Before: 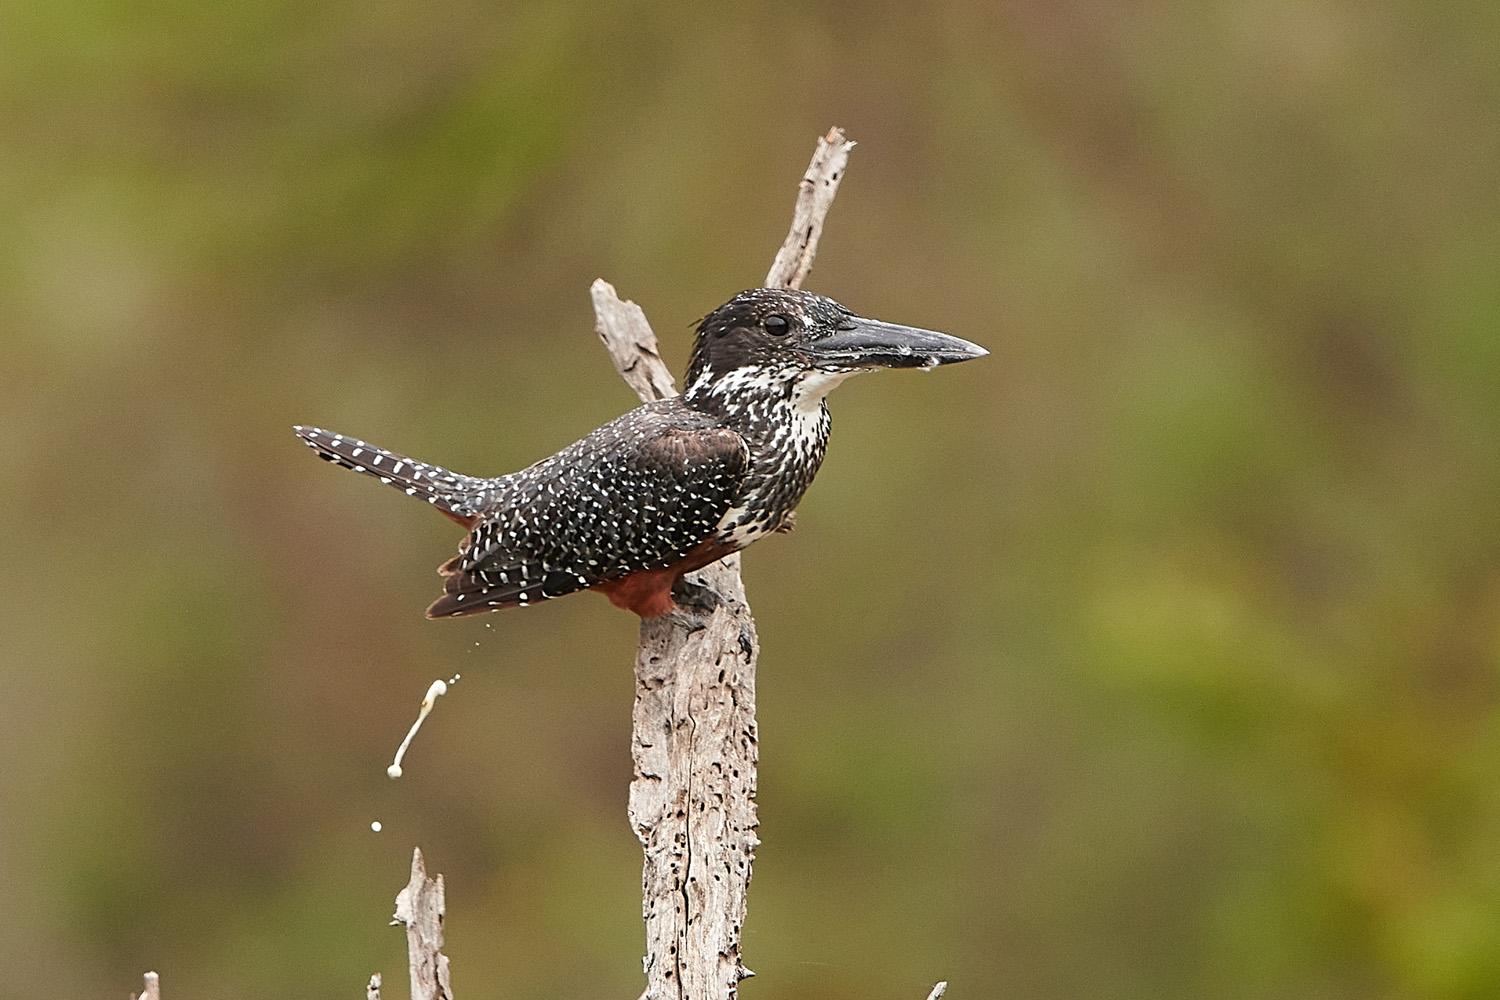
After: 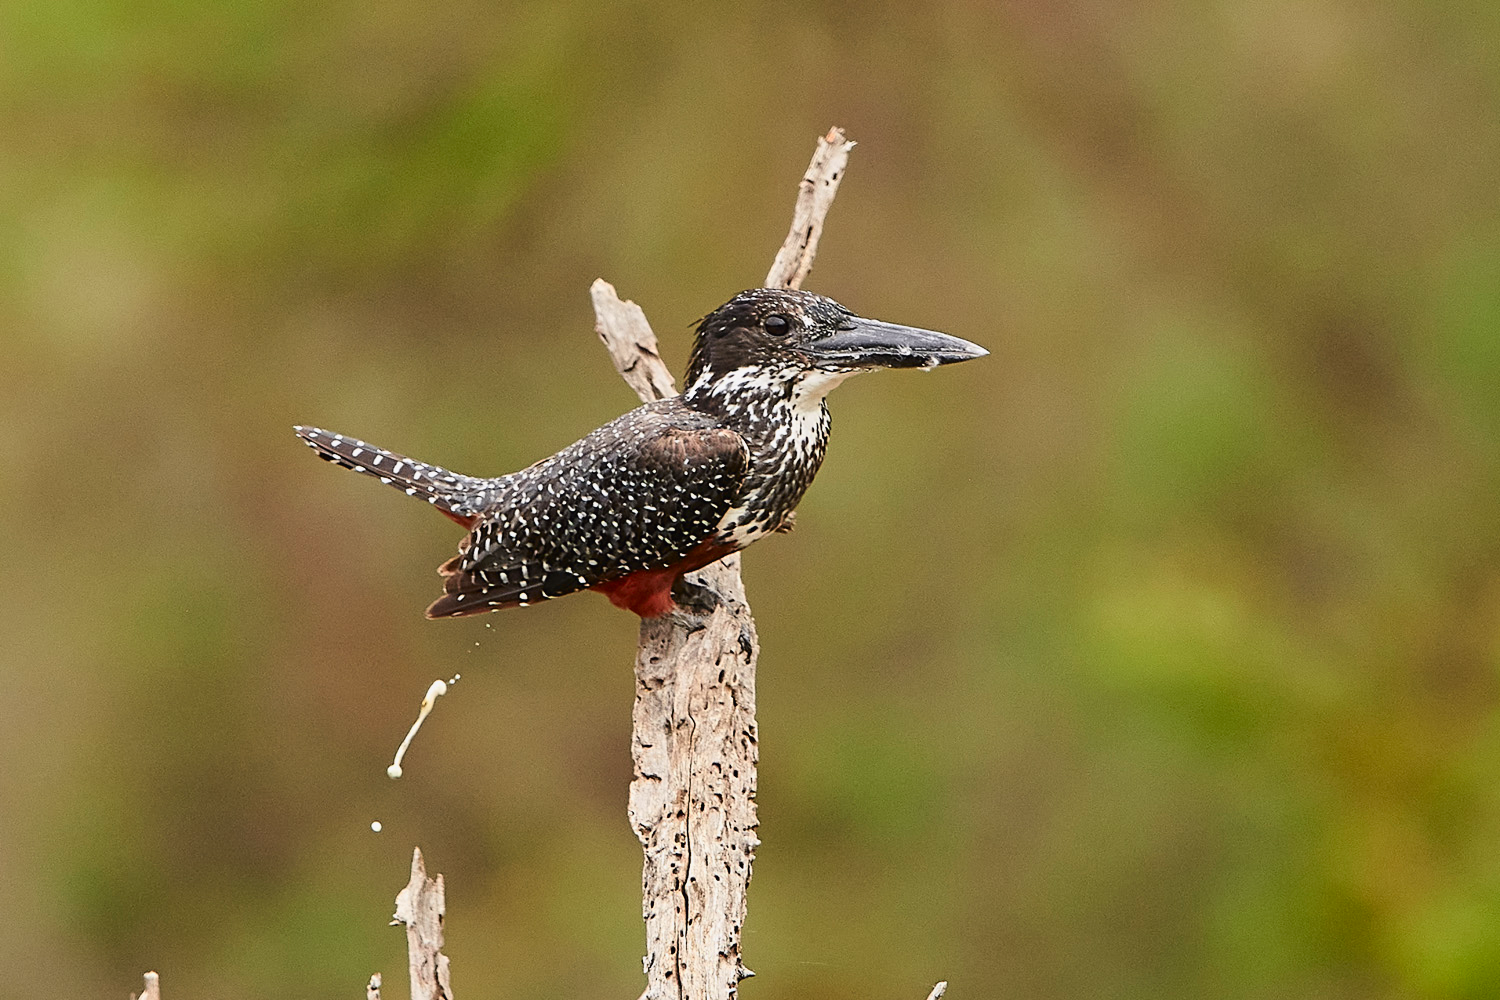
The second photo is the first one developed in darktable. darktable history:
tone curve: curves: ch0 [(0, 0.011) (0.139, 0.106) (0.295, 0.271) (0.499, 0.523) (0.739, 0.782) (0.857, 0.879) (1, 0.967)]; ch1 [(0, 0) (0.291, 0.229) (0.394, 0.365) (0.469, 0.456) (0.495, 0.497) (0.524, 0.53) (0.588, 0.62) (0.725, 0.779) (1, 1)]; ch2 [(0, 0) (0.125, 0.089) (0.35, 0.317) (0.437, 0.42) (0.502, 0.499) (0.537, 0.551) (0.613, 0.636) (1, 1)], color space Lab, independent channels, preserve colors none
